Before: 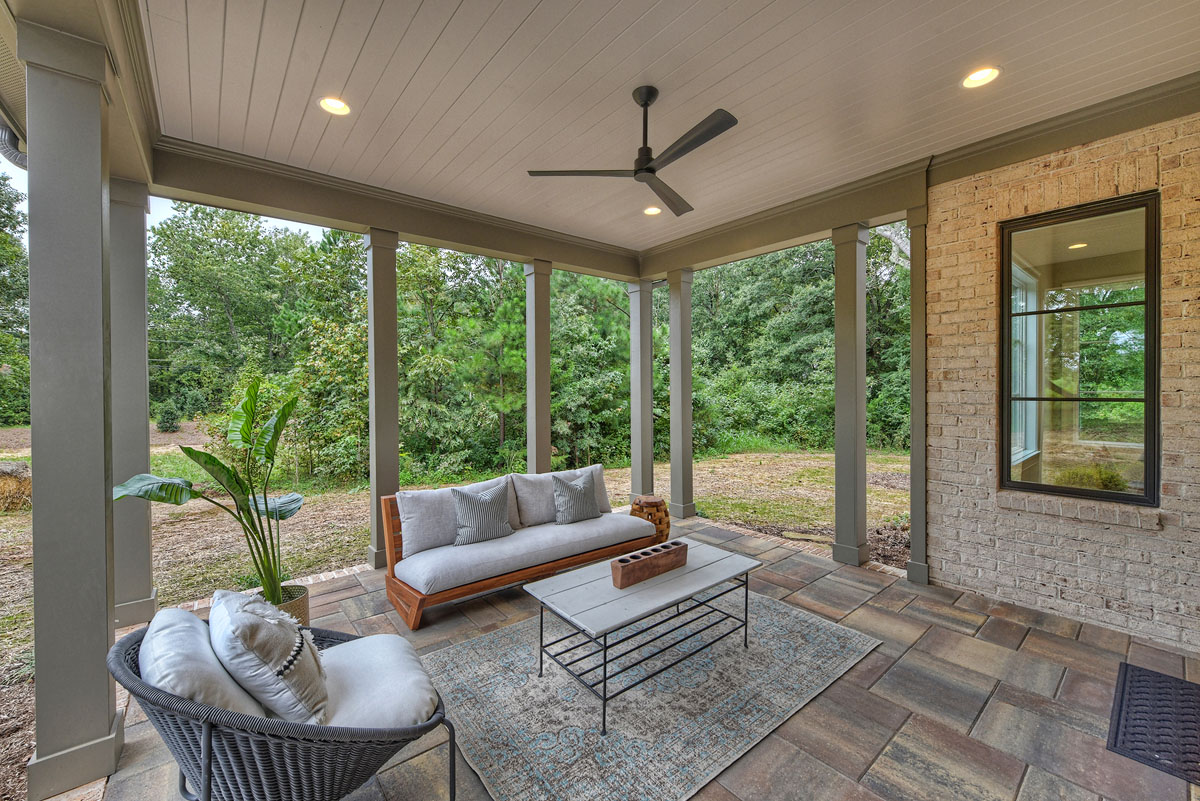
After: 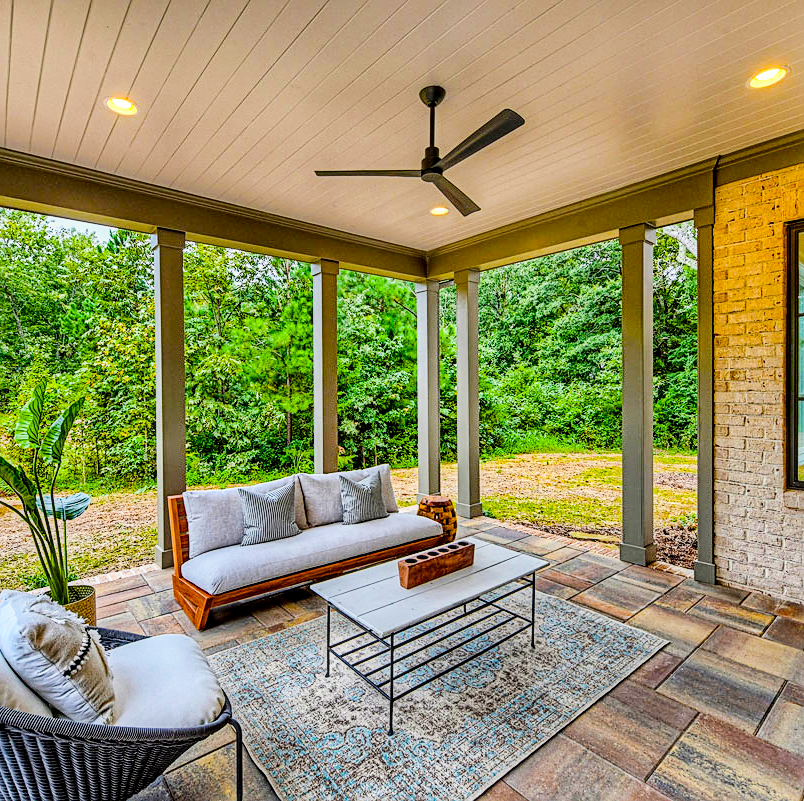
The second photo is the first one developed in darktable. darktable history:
color balance rgb: shadows lift › hue 87.1°, linear chroma grading › global chroma 0.633%, perceptual saturation grading › global saturation 98.7%
sharpen: on, module defaults
crop and rotate: left 17.786%, right 15.179%
filmic rgb: black relative exposure -9.28 EV, white relative exposure 6.79 EV, hardness 3.07, contrast 1.052
tone equalizer: -8 EV -1.05 EV, -7 EV -1.03 EV, -6 EV -0.879 EV, -5 EV -0.547 EV, -3 EV 0.55 EV, -2 EV 0.869 EV, -1 EV 1 EV, +0 EV 1.08 EV
local contrast: detail 130%
contrast brightness saturation: contrast 0.2, brightness -0.107, saturation 0.103
